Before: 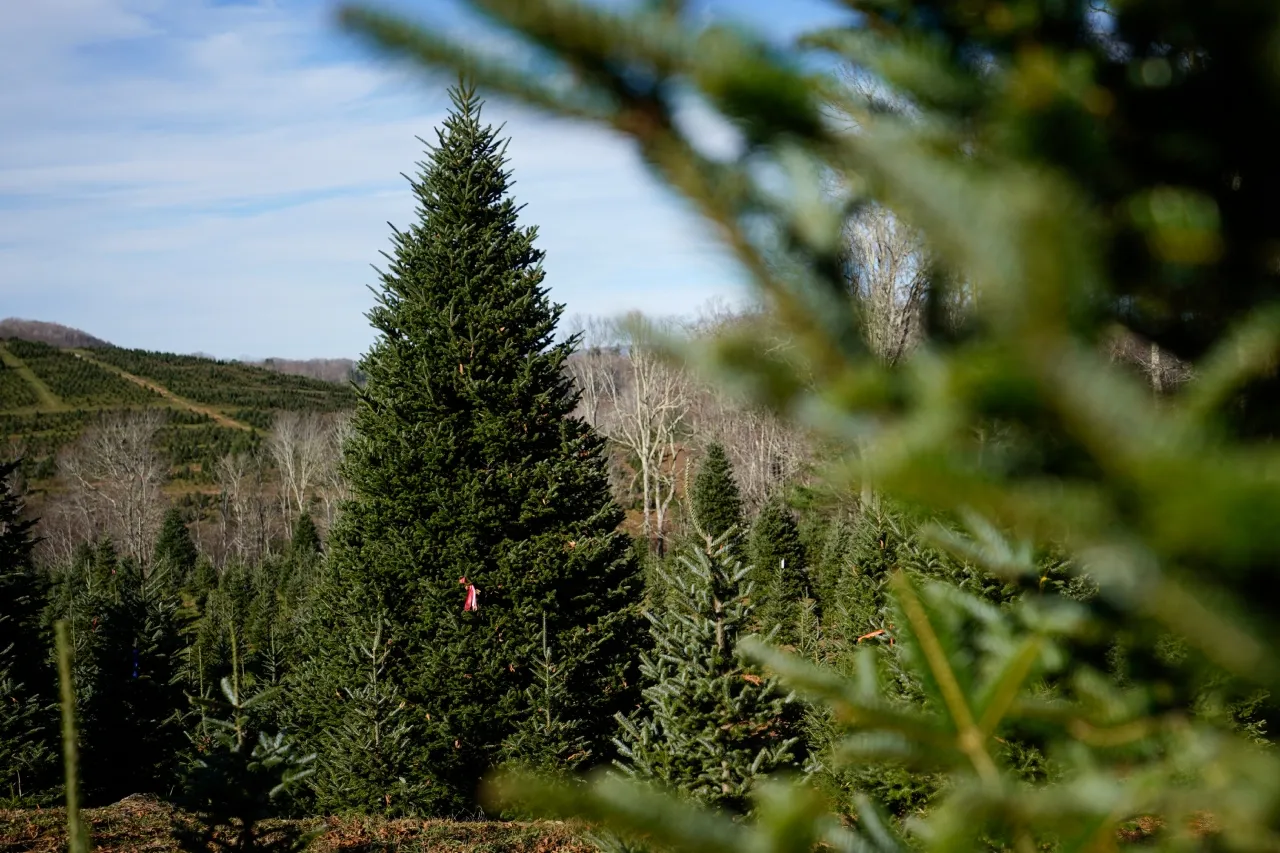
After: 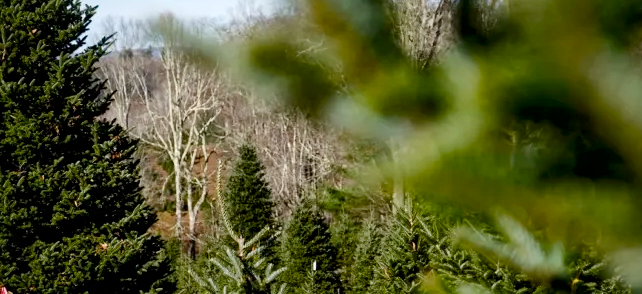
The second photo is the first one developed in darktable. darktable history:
crop: left 36.613%, top 35.032%, right 13.19%, bottom 30.43%
local contrast: mode bilateral grid, contrast 50, coarseness 50, detail 150%, midtone range 0.2
color balance rgb: linear chroma grading › global chroma 15.233%, perceptual saturation grading › global saturation 0.961%, perceptual saturation grading › highlights -25.504%, perceptual saturation grading › shadows 29.497%
